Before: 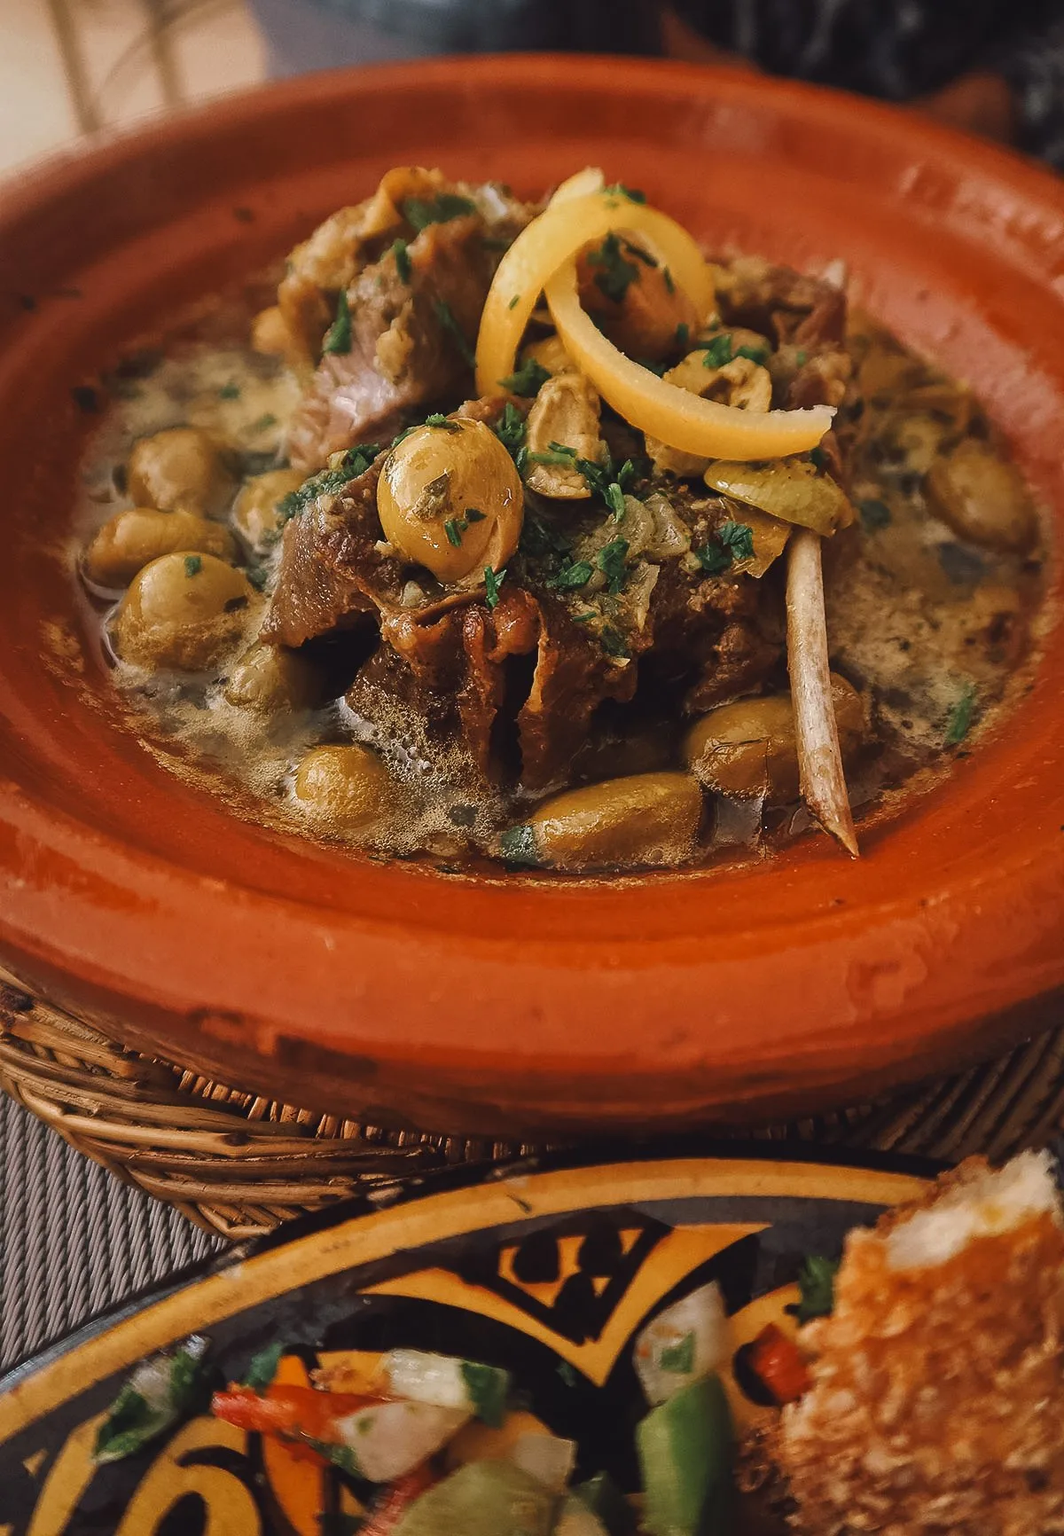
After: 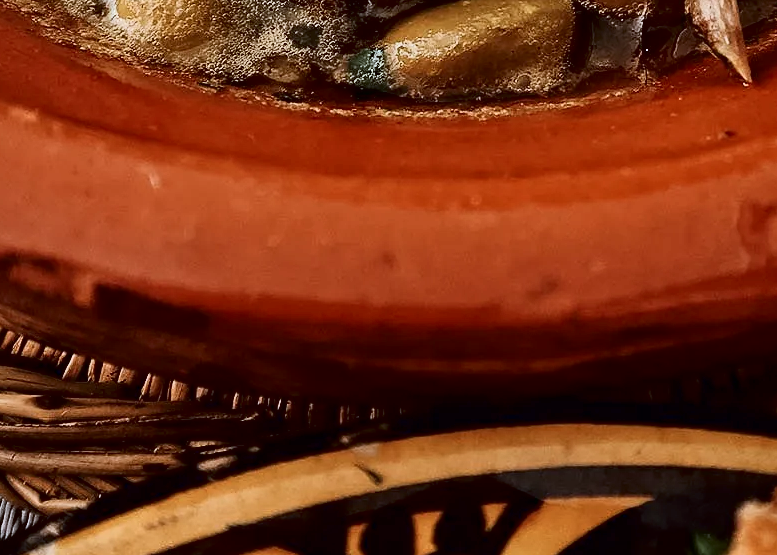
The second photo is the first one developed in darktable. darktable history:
tone curve: curves: ch0 [(0, 0) (0.003, 0.001) (0.011, 0.001) (0.025, 0.001) (0.044, 0.001) (0.069, 0.003) (0.1, 0.007) (0.136, 0.013) (0.177, 0.032) (0.224, 0.083) (0.277, 0.157) (0.335, 0.237) (0.399, 0.334) (0.468, 0.446) (0.543, 0.562) (0.623, 0.683) (0.709, 0.801) (0.801, 0.869) (0.898, 0.918) (1, 1)], color space Lab, independent channels, preserve colors none
color correction: highlights a* -4.09, highlights b* -10.84
crop: left 18.127%, top 51.01%, right 17.103%, bottom 16.906%
